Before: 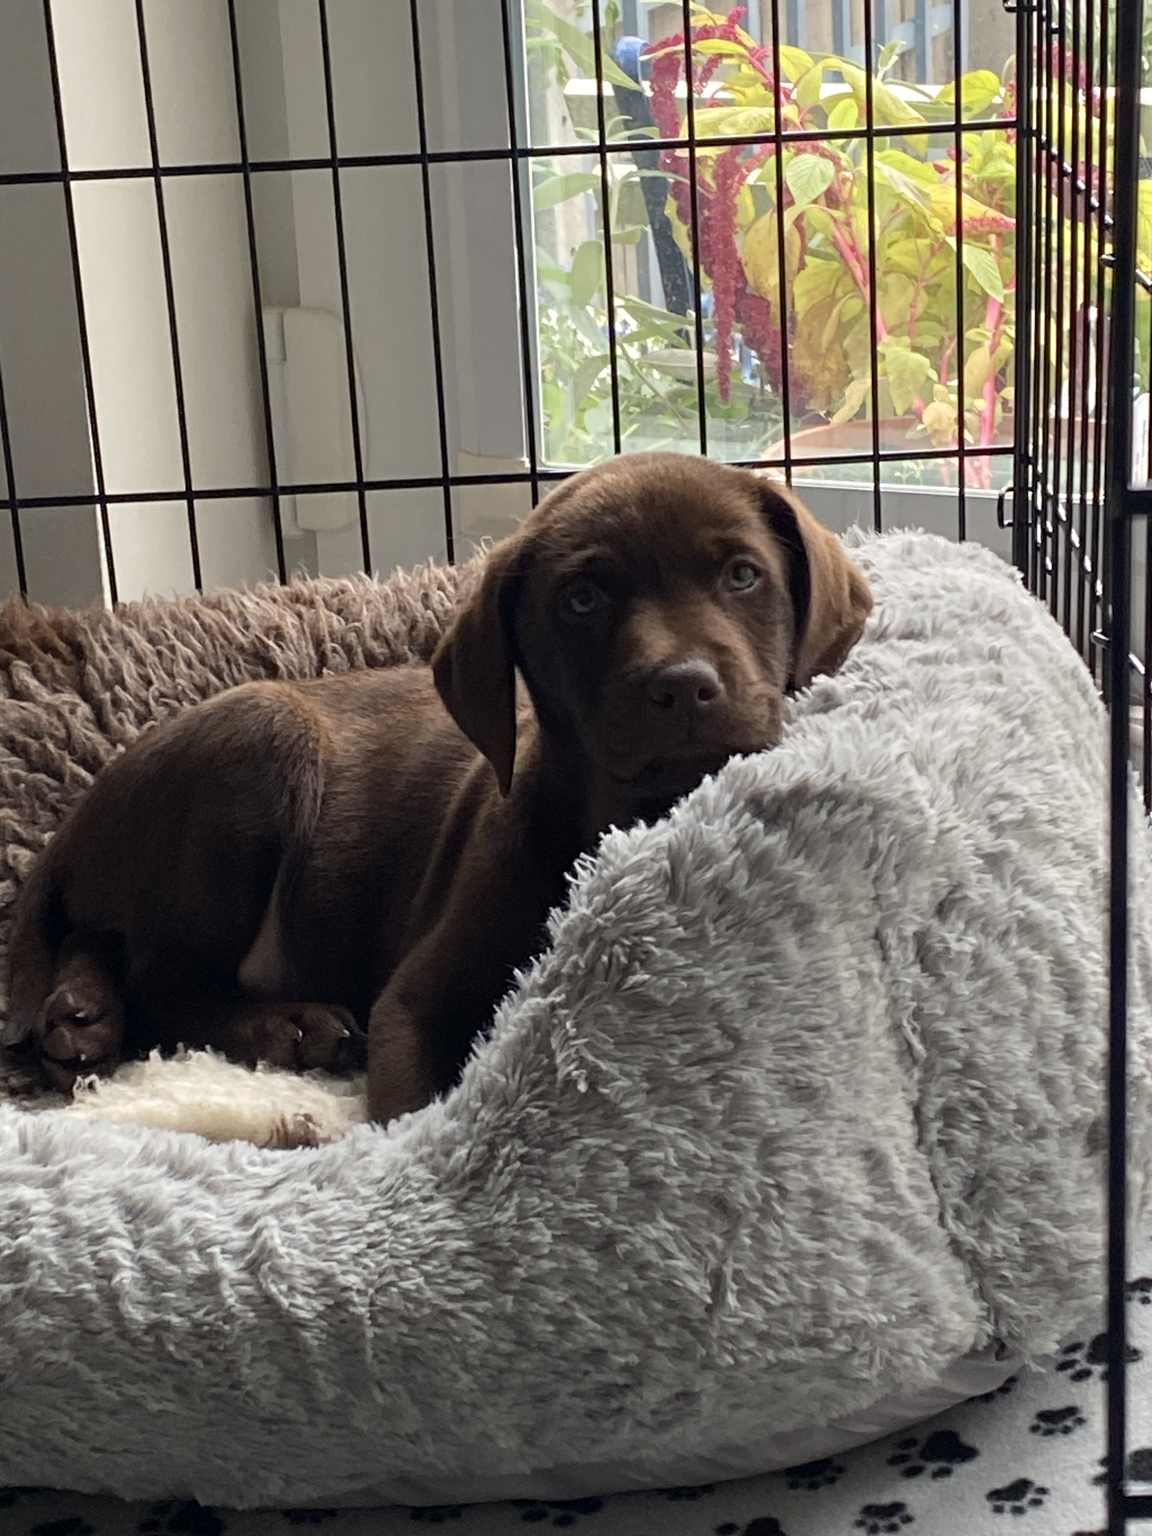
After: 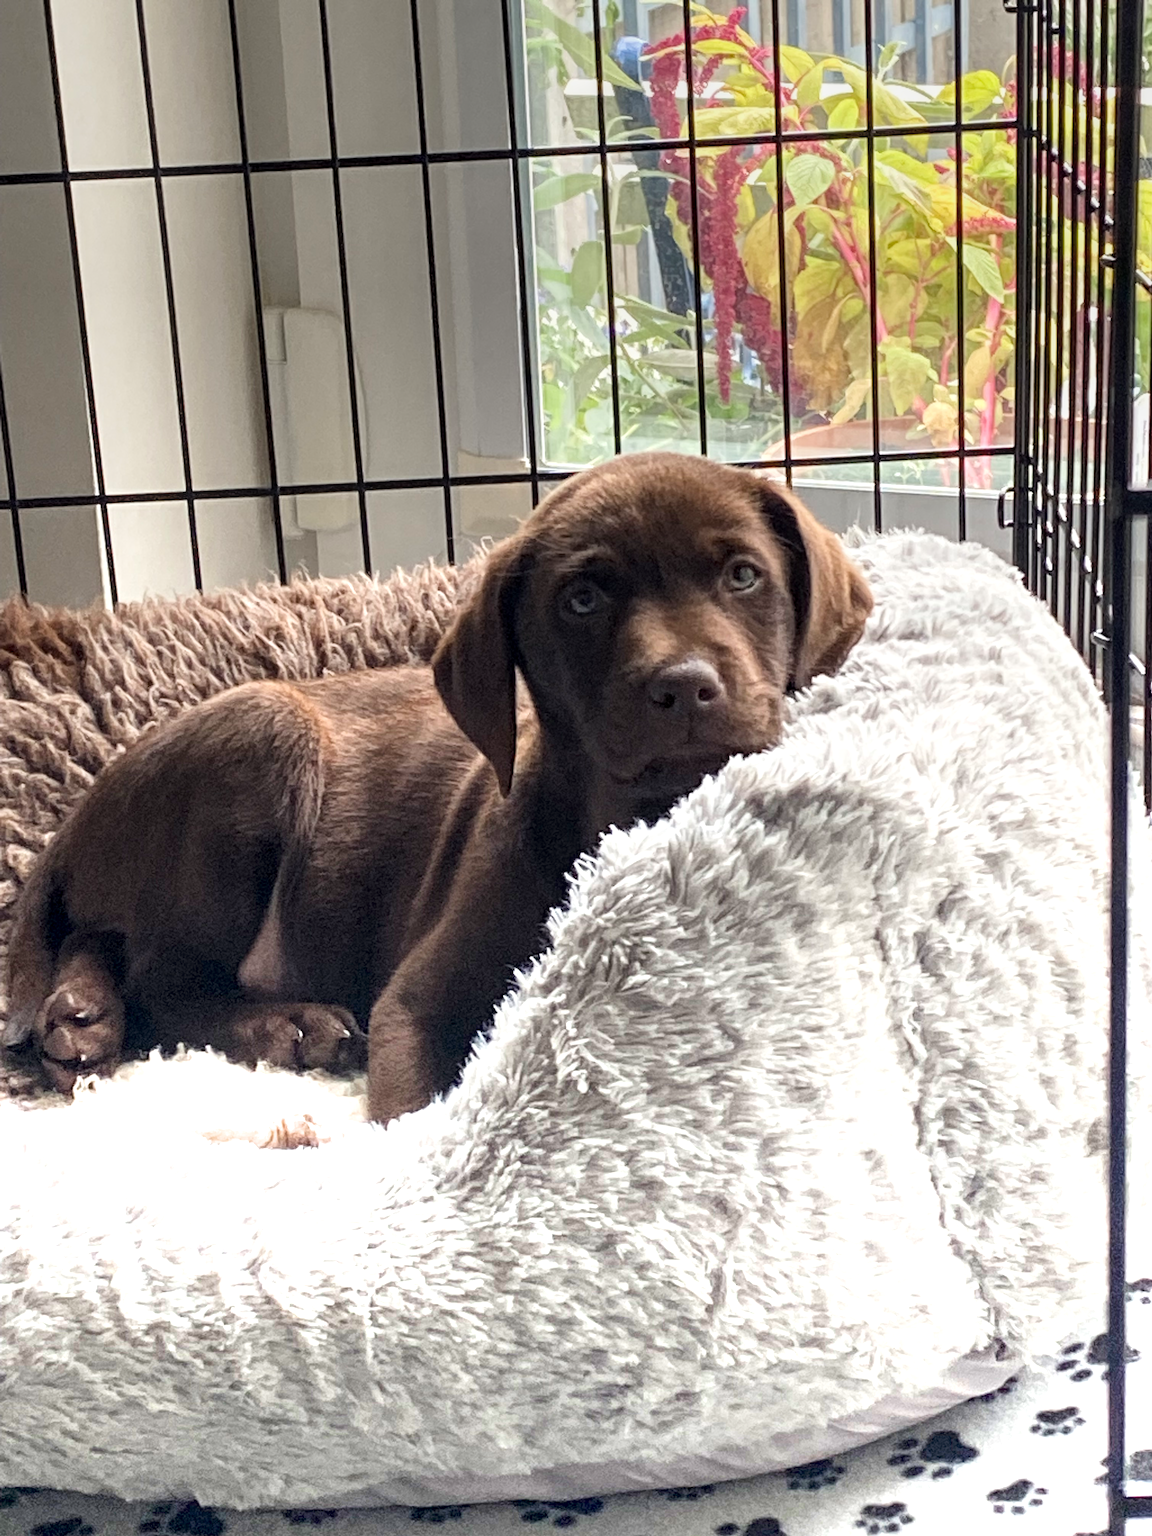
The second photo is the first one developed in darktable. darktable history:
graduated density: density -3.9 EV
local contrast: highlights 99%, shadows 86%, detail 160%, midtone range 0.2
filmic rgb: black relative exposure -14.19 EV, white relative exposure 3.39 EV, hardness 7.89, preserve chrominance max RGB
